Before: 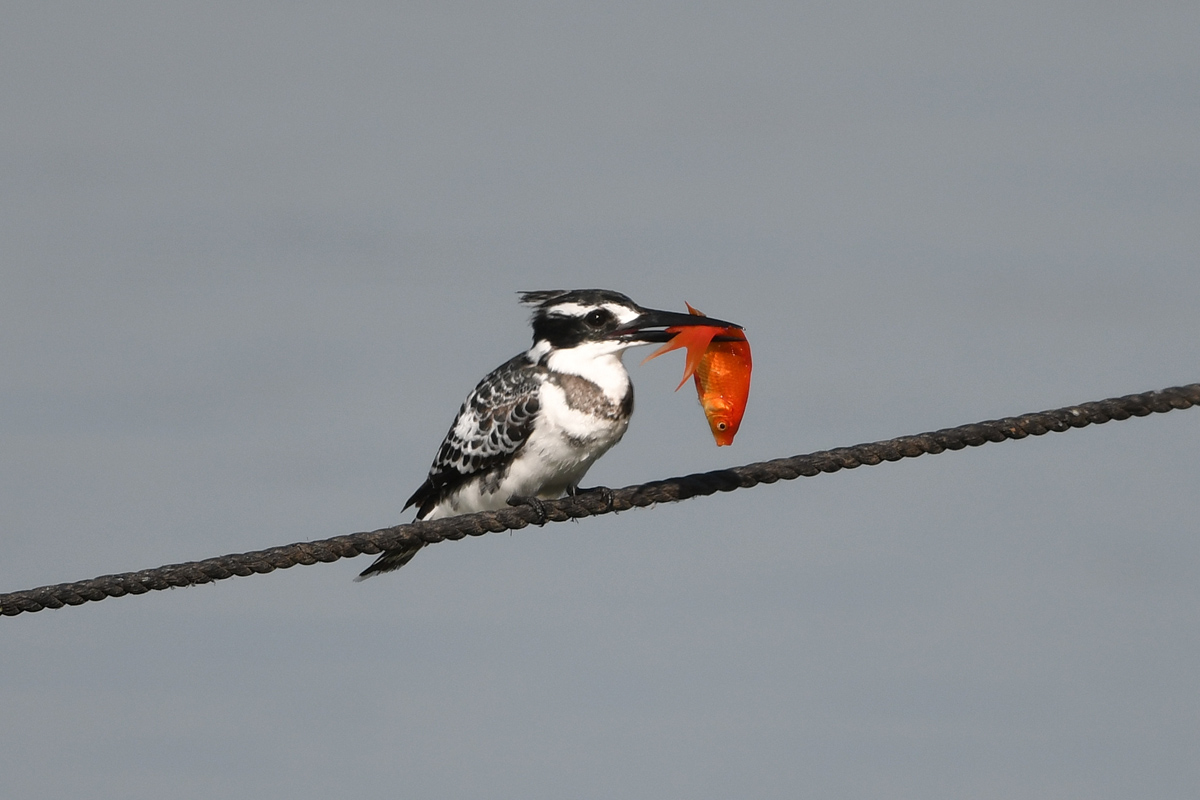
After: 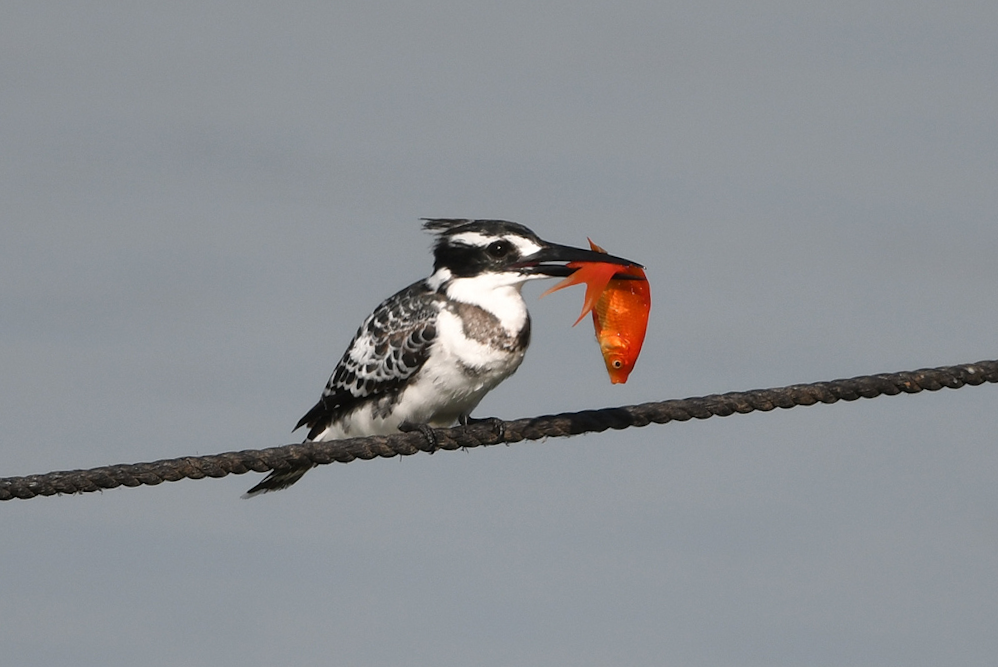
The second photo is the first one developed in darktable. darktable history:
crop and rotate: angle -3.22°, left 5.196%, top 5.231%, right 4.676%, bottom 4.436%
